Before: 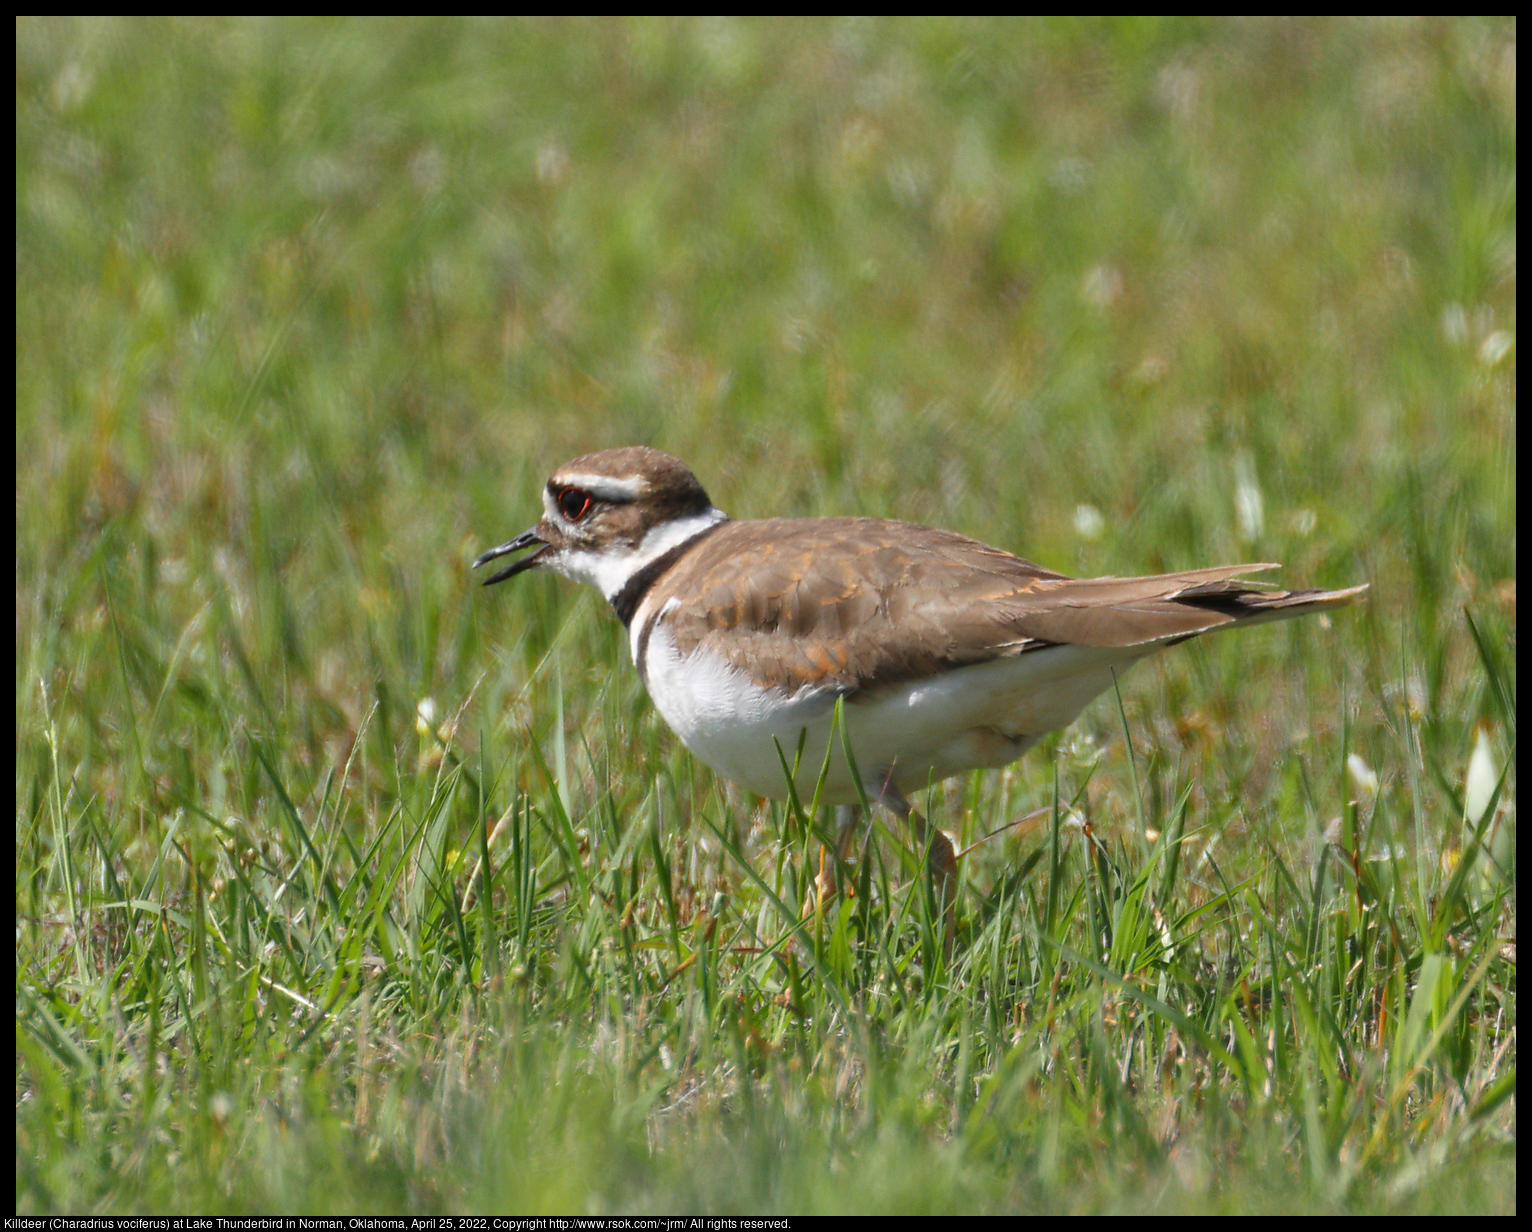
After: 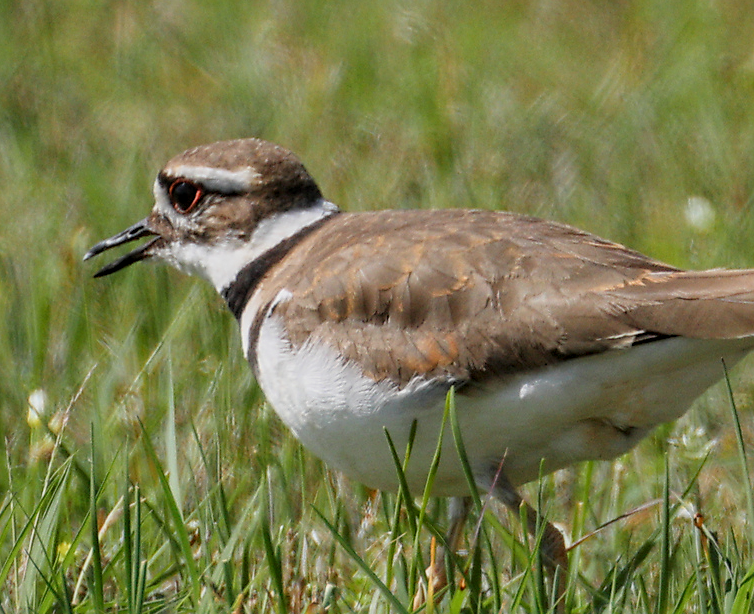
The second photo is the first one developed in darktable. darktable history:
tone equalizer: on, module defaults
sharpen: on, module defaults
local contrast: on, module defaults
shadows and highlights: soften with gaussian
crop: left 25.435%, top 25.071%, right 25.29%, bottom 25.055%
filmic rgb: middle gray luminance 18.25%, black relative exposure -11.2 EV, white relative exposure 3.72 EV, threshold 2.95 EV, target black luminance 0%, hardness 5.87, latitude 57.9%, contrast 0.964, shadows ↔ highlights balance 49.14%, enable highlight reconstruction true
exposure: exposure -0.04 EV, compensate highlight preservation false
